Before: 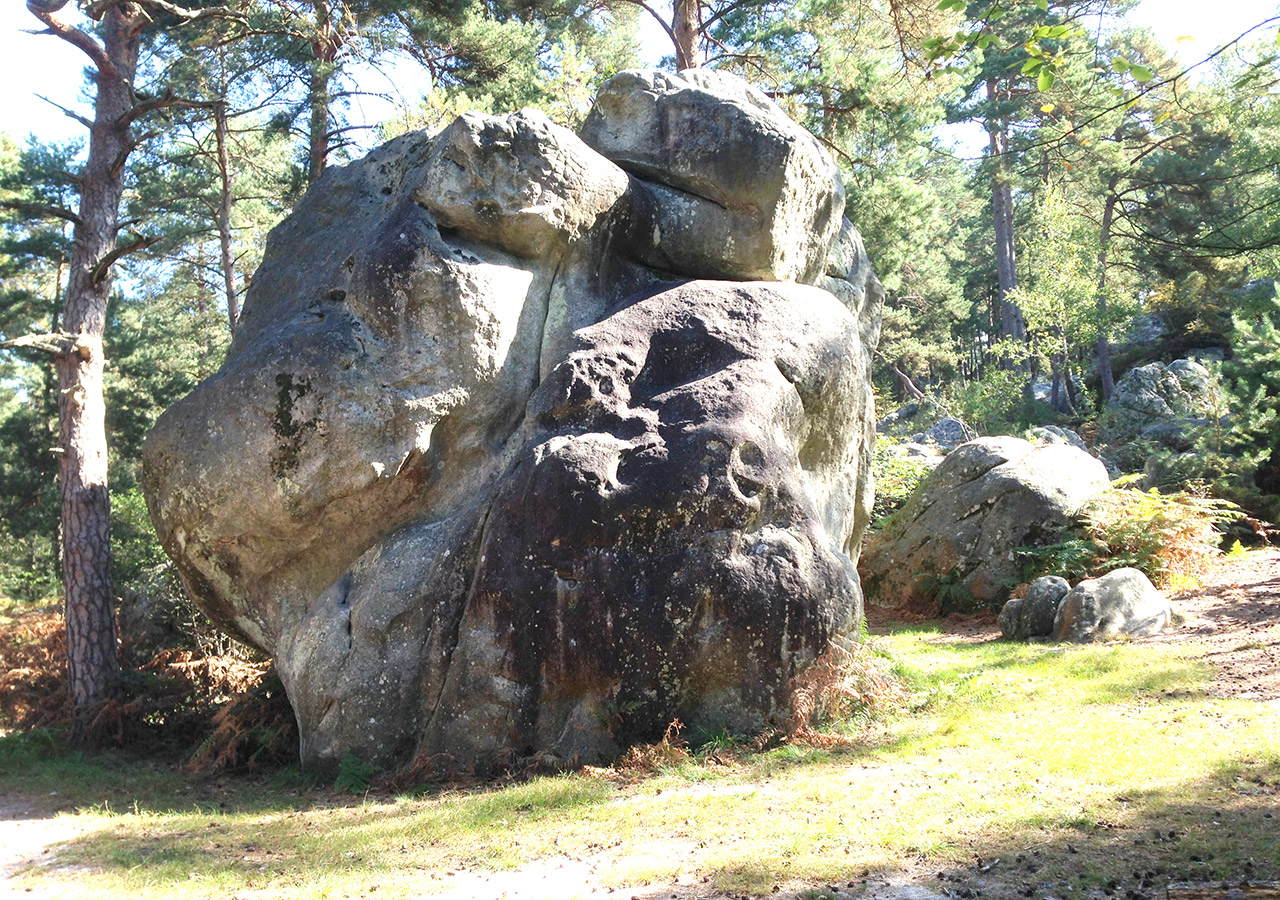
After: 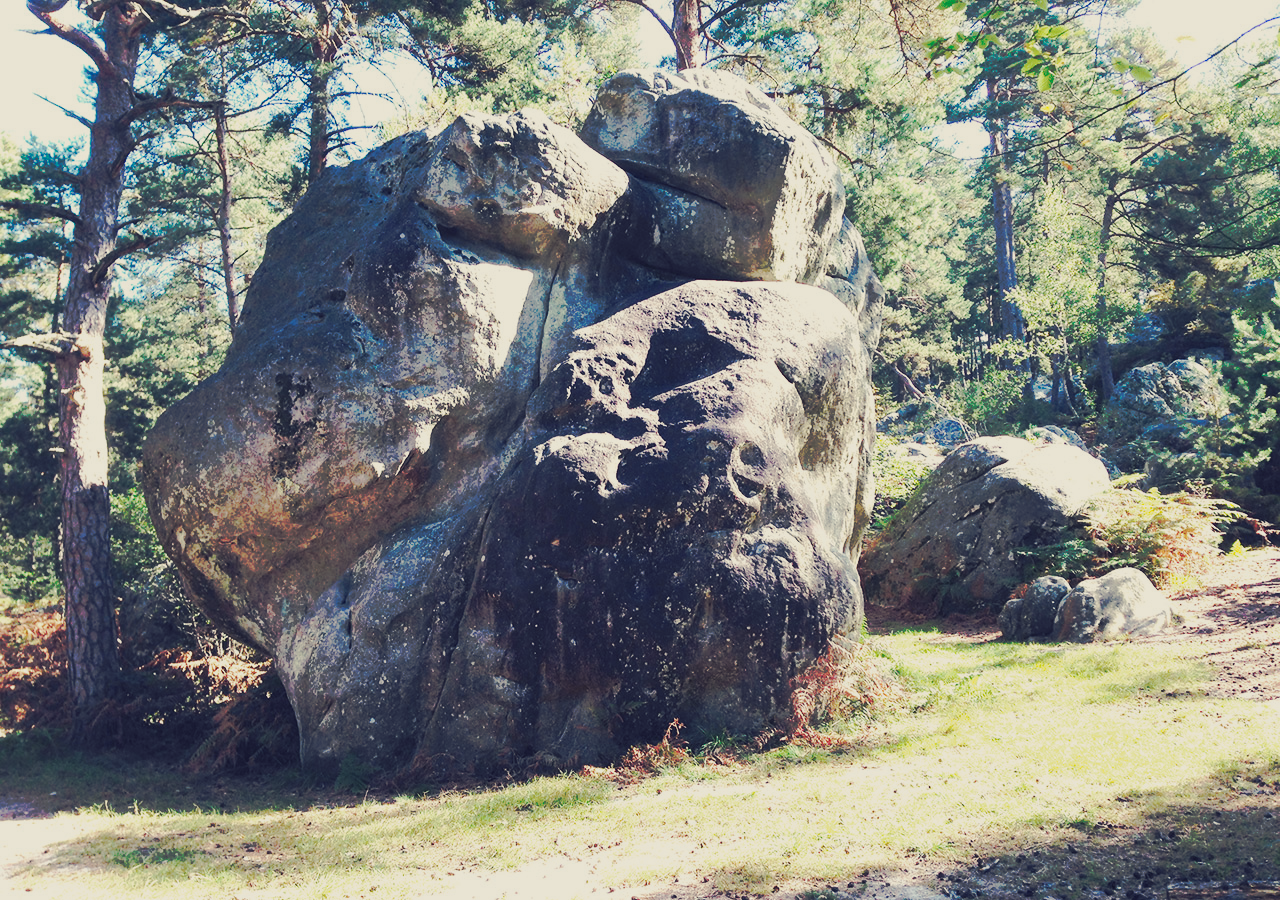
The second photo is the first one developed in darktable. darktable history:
tone curve: curves: ch0 [(0, 0) (0.003, 0.002) (0.011, 0.01) (0.025, 0.021) (0.044, 0.038) (0.069, 0.06) (0.1, 0.086) (0.136, 0.117) (0.177, 0.153) (0.224, 0.193) (0.277, 0.238) (0.335, 0.288) (0.399, 0.343) (0.468, 0.403) (0.543, 0.582) (0.623, 0.656) (0.709, 0.734) (0.801, 0.818) (0.898, 0.906) (1, 1)], preserve colors none
color look up table: target L [84.62, 83, 81.4, 77.38, 76.27, 75.35, 71.63, 71.47, 70.9, 59.76, 54.58, 55.84, 48.37, 44.28, 19.11, 200, 81.53, 76.27, 70.69, 60.98, 59.72, 54.14, 43.58, 42.5, 39.43, 35.5, 19.44, 11.07, 68.99, 69.63, 62.94, 53, 52.12, 49.7, 46.3, 44.24, 33.69, 29.55, 34.13, 31.02, 28.23, 22.13, 11.65, 84.06, 77.08, 67.59, 51.17, 31.31, 9.952], target a [-10.78, -17.59, -26.96, -55.01, -56.96, -11, -64.85, -35.07, -9.03, -41.78, -38.8, 1.135, -41.53, -20.86, -14.01, 0, -1.226, 16.57, 12.72, 42.31, 17.51, 54.96, 31.83, 42.37, 61.71, 6.639, 19.49, 16.48, 29.16, 12.55, 8.737, 64.29, -10.37, 73.19, 60.97, 13.28, 26.02, 38.57, 56.7, 20.3, 3.269, 8.53, 24.74, -4.31, -40.57, -21.95, -17.08, -14.76, 4.984], target b [44.76, 15.79, 70.86, 12.72, 32.39, 66.23, 60.45, 20.82, 14.81, 4.152, 44.62, 37.86, 21.42, 15.93, -0.053, 0, 35.58, 5.887, 63.19, 7.584, 18.64, 25.7, -4.09, 23.13, 32.62, -3.952, 1.3, -19.05, -13.62, -16.89, -1.357, -15.78, -42.99, -45.61, -6.394, -24.16, -40.22, -80.05, -47.63, -64.09, -22.3, -39.79, -48.49, 4.467, -5.563, -20.1, -14.52, -17.72, -19.58], num patches 49
